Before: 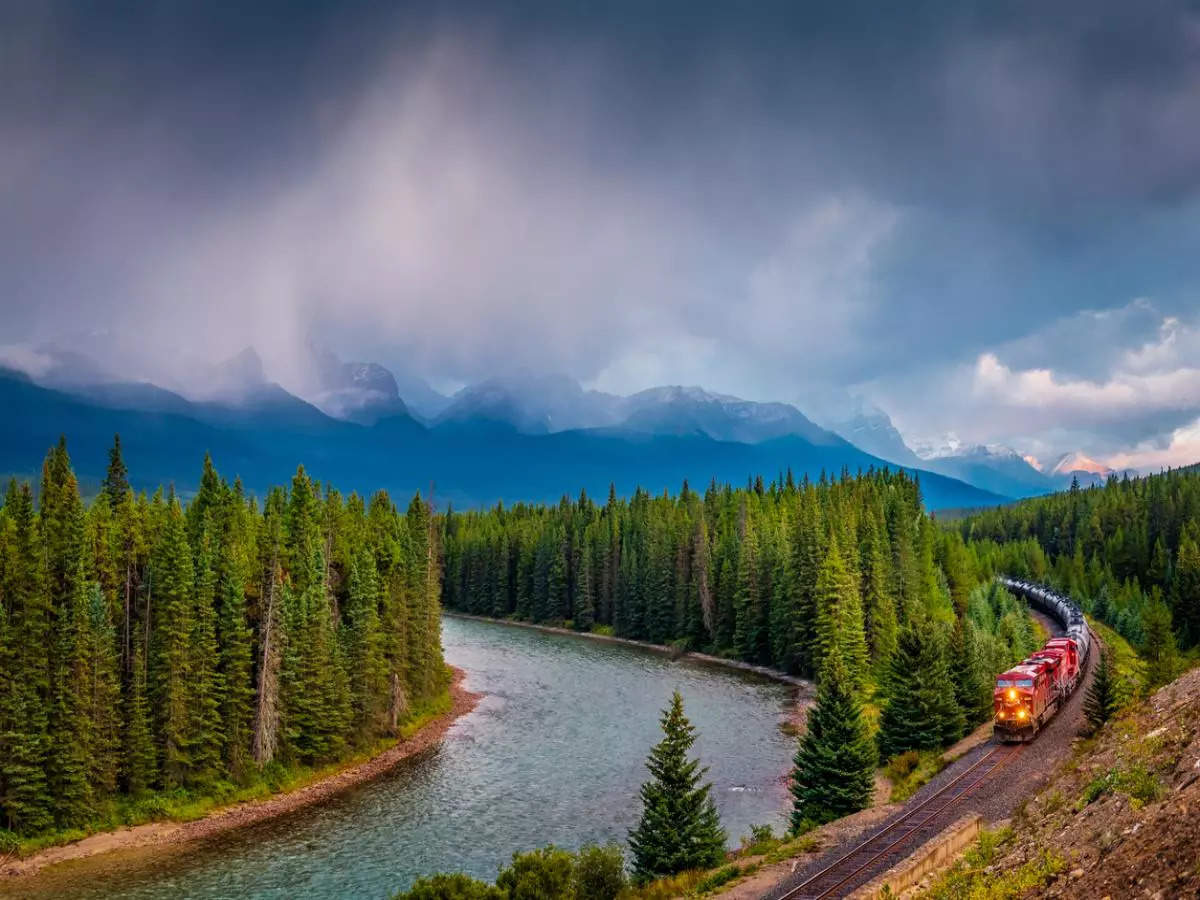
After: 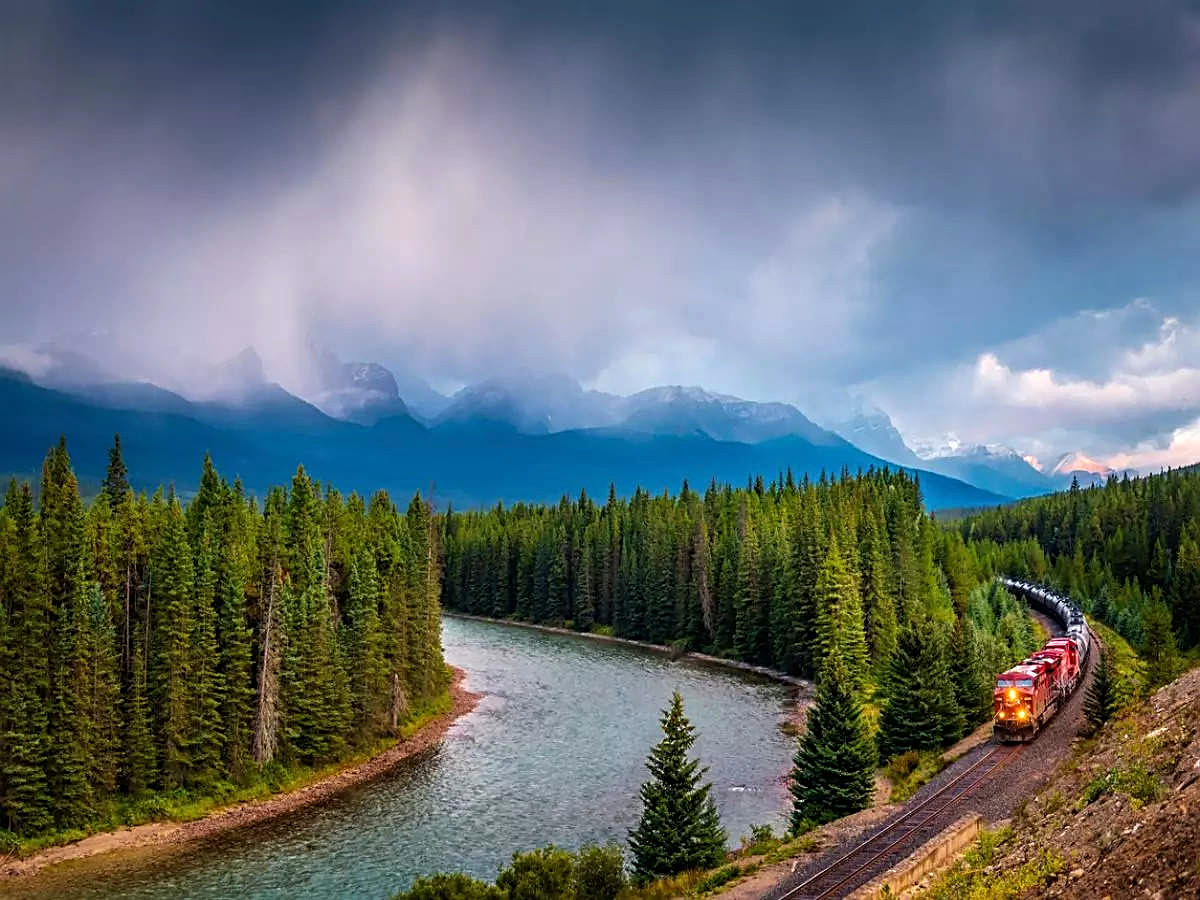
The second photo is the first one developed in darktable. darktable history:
sharpen: on, module defaults
color correction: highlights b* -0.02
tone equalizer: -8 EV -0.452 EV, -7 EV -0.378 EV, -6 EV -0.332 EV, -5 EV -0.236 EV, -3 EV 0.238 EV, -2 EV 0.323 EV, -1 EV 0.365 EV, +0 EV 0.432 EV, smoothing diameter 2.16%, edges refinement/feathering 20.92, mask exposure compensation -1.57 EV, filter diffusion 5
